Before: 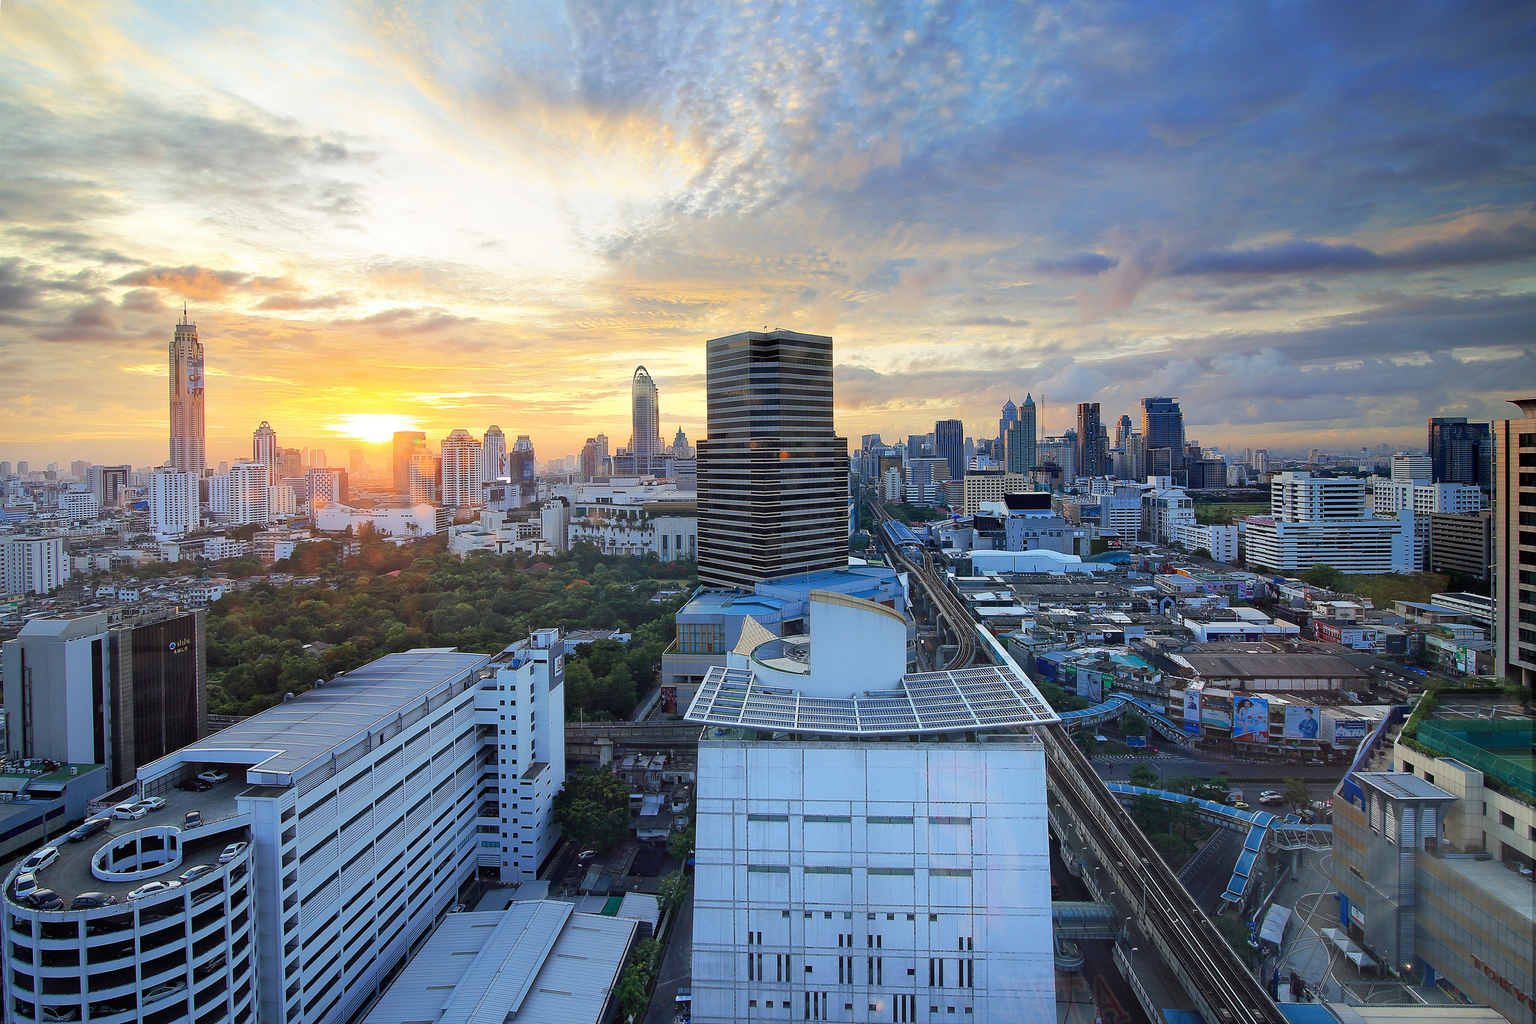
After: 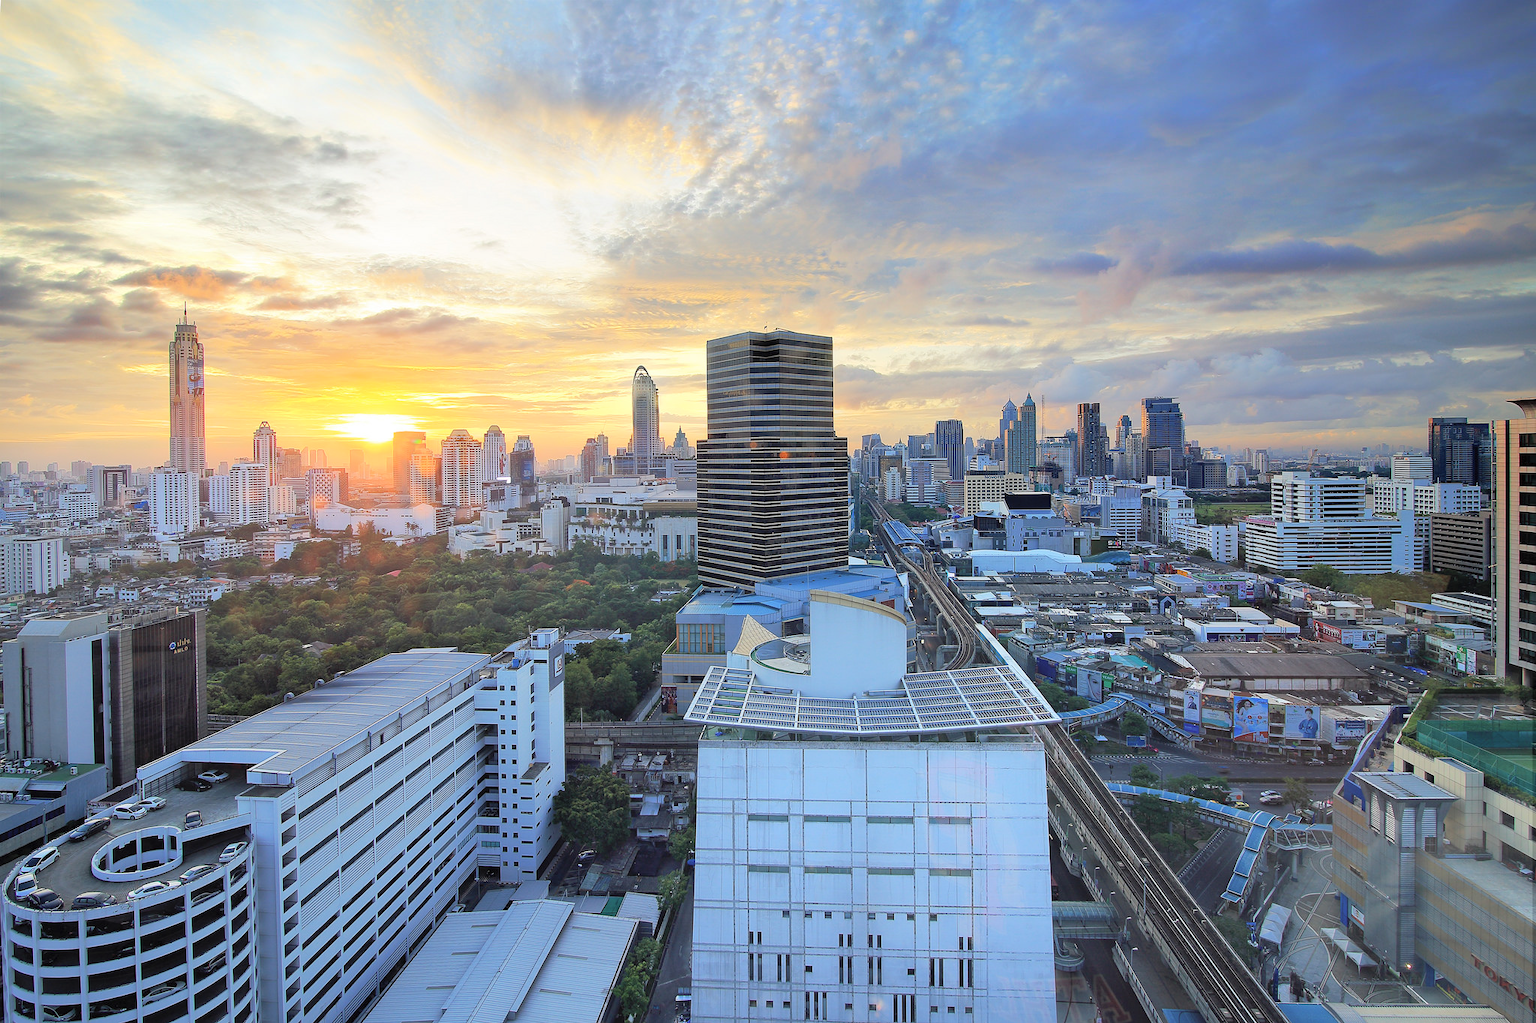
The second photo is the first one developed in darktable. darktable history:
contrast brightness saturation: brightness 0.153
shadows and highlights: shadows 37.63, highlights -27.84, soften with gaussian
